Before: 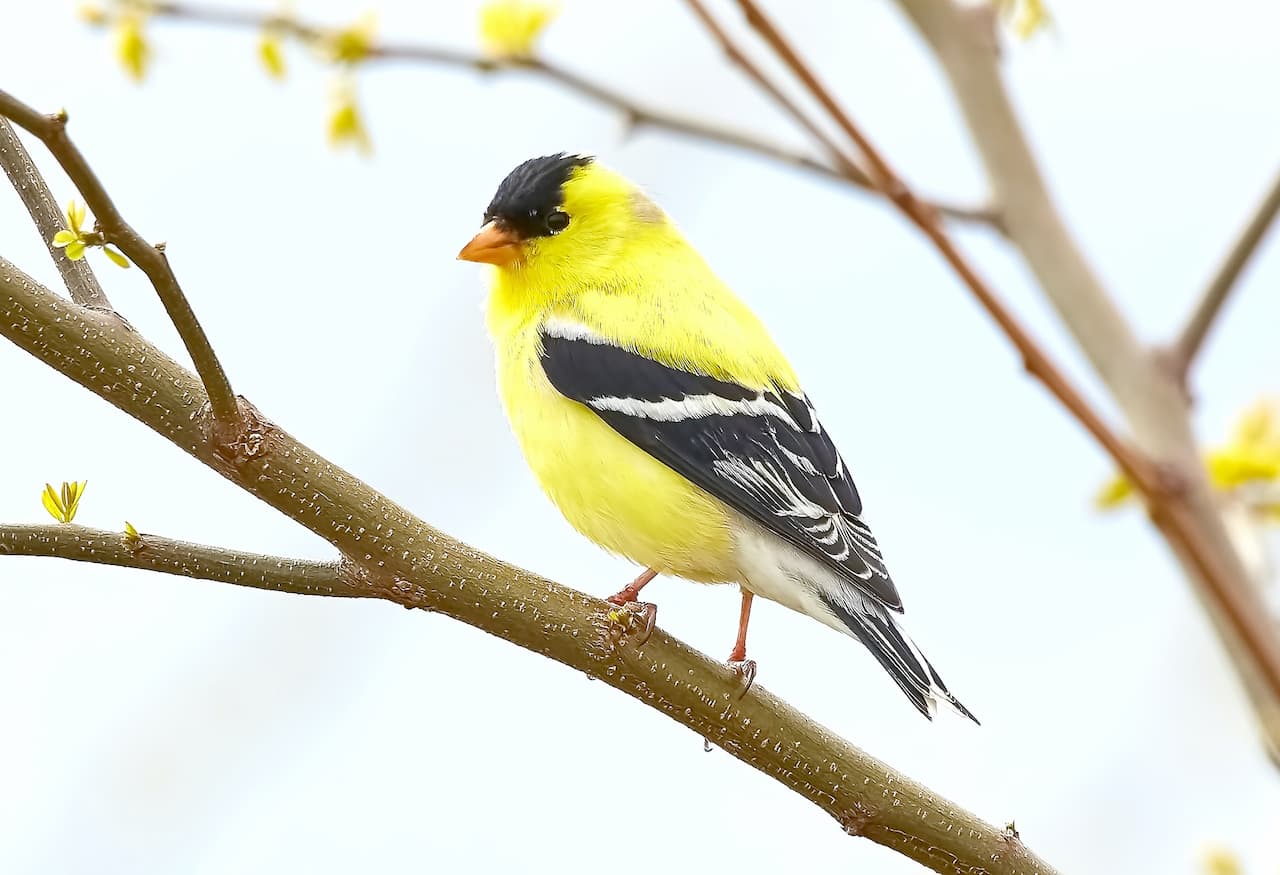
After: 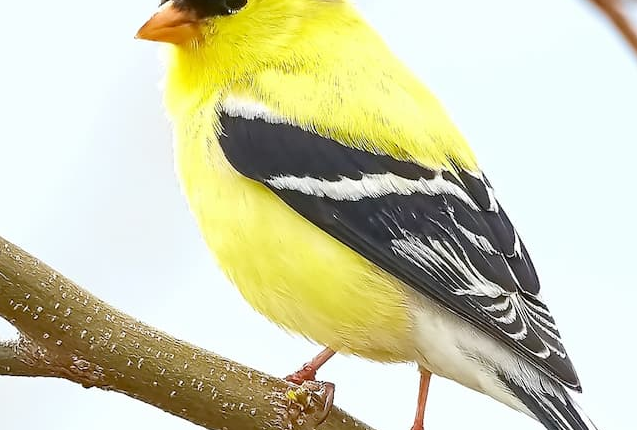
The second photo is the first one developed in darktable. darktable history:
crop: left 25.208%, top 25.259%, right 25.012%, bottom 25.525%
